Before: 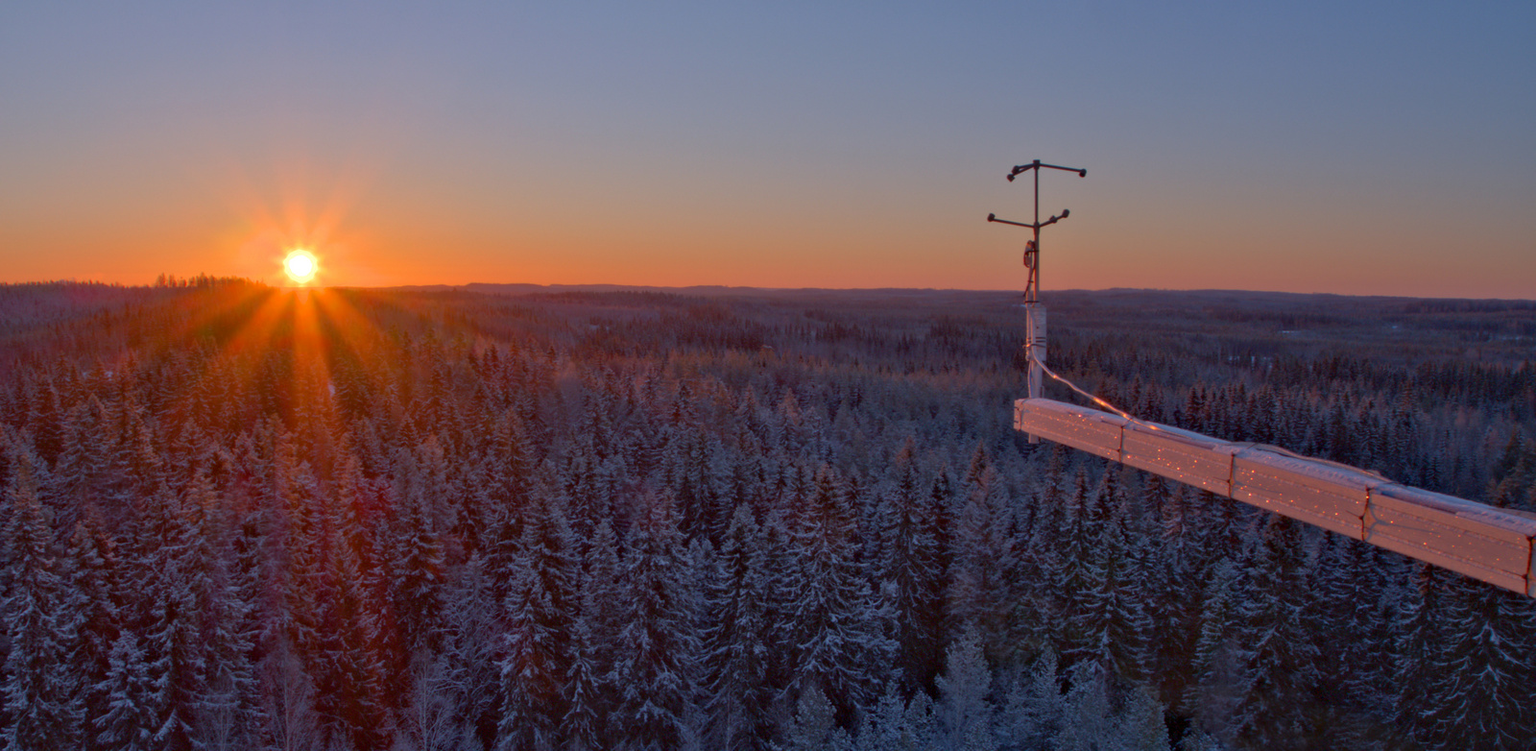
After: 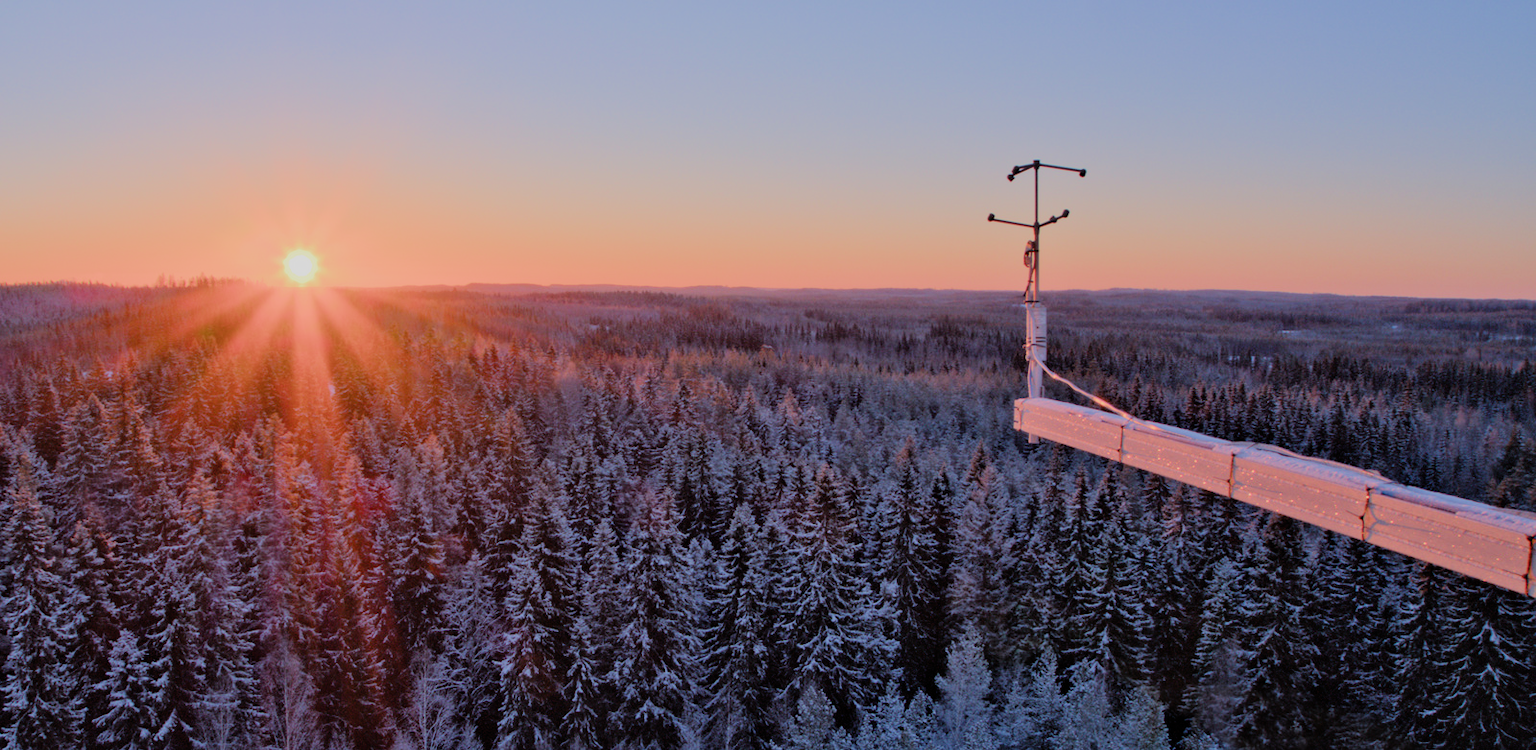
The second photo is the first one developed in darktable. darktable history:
filmic rgb: black relative exposure -7.65 EV, white relative exposure 4.56 EV, hardness 3.61, color science v4 (2020)
tone equalizer: -7 EV 0.161 EV, -6 EV 0.615 EV, -5 EV 1.12 EV, -4 EV 1.35 EV, -3 EV 1.13 EV, -2 EV 0.6 EV, -1 EV 0.161 EV, edges refinement/feathering 500, mask exposure compensation -1.57 EV, preserve details no
